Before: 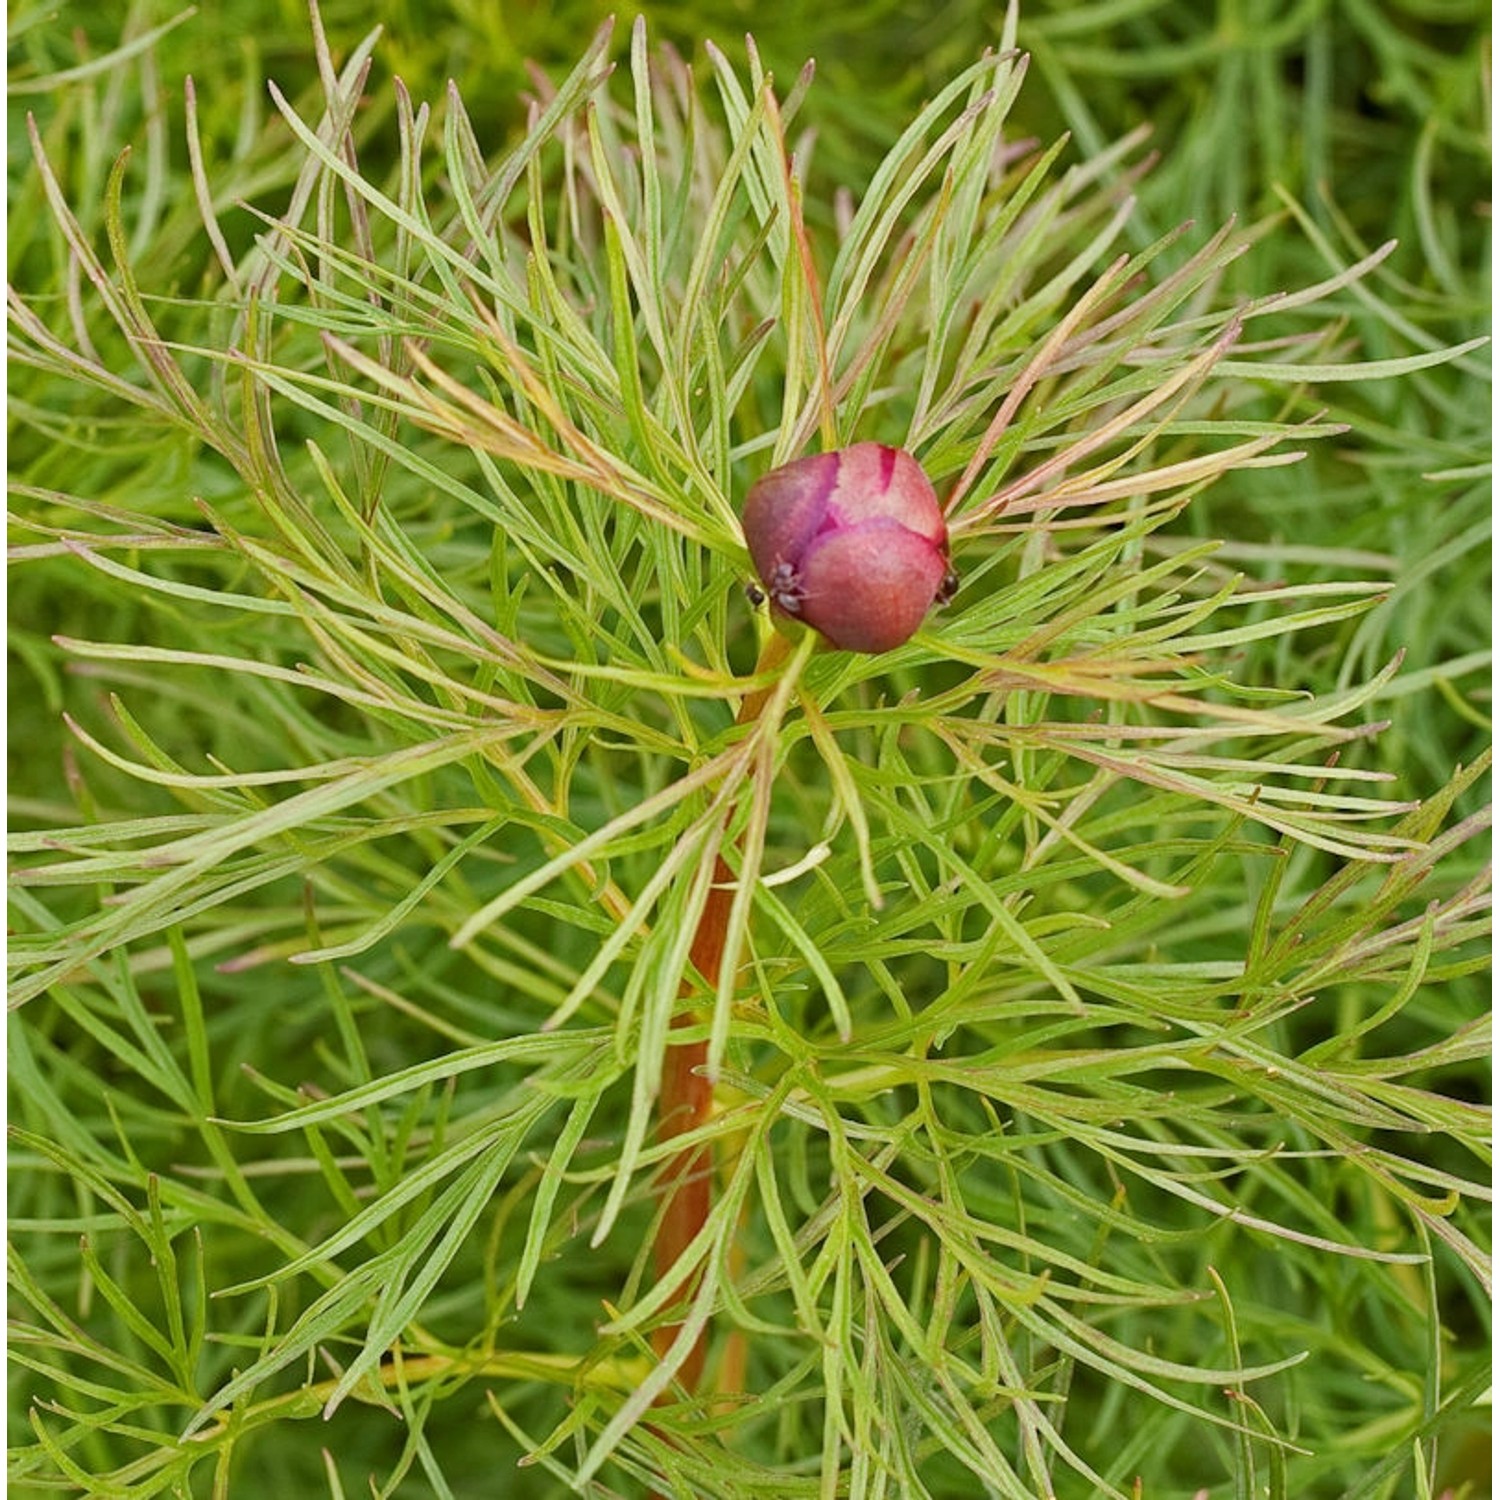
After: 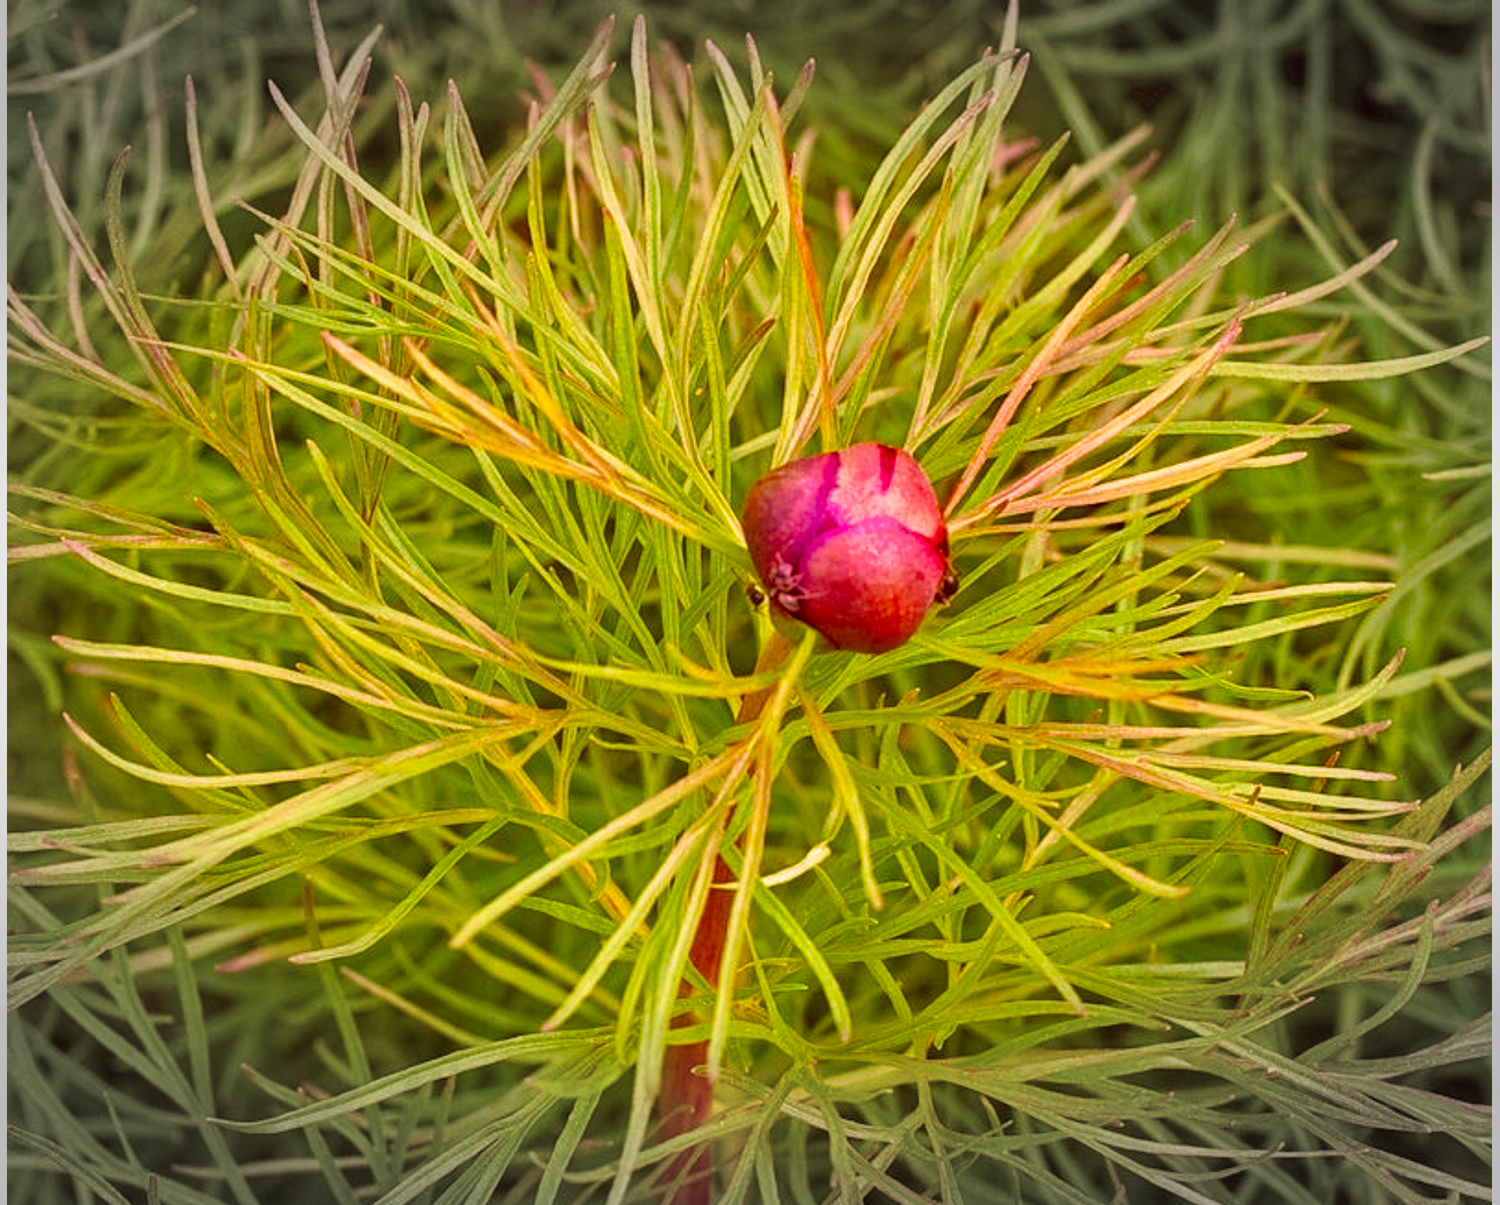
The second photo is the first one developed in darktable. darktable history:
color correction: highlights a* 1.12, highlights b* 24.26, shadows a* 15.58, shadows b* 24.26
crop: bottom 19.644%
vignetting: fall-off start 79.43%, saturation -0.649, width/height ratio 1.327, unbound false
color balance rgb: linear chroma grading › global chroma 15%, perceptual saturation grading › global saturation 30%
local contrast: on, module defaults
white balance: red 1.042, blue 1.17
velvia: strength 75%
